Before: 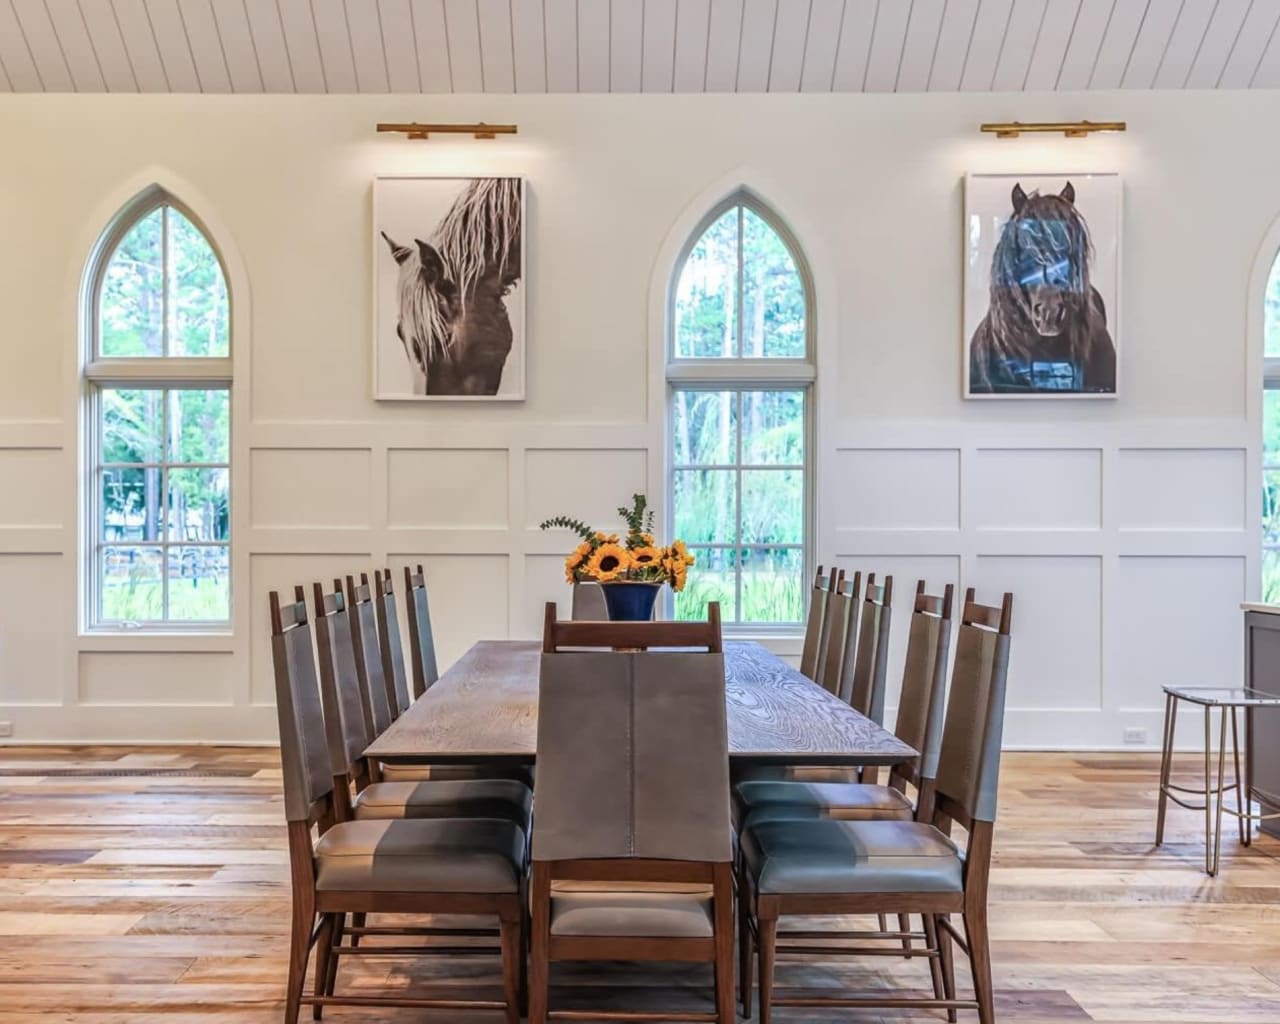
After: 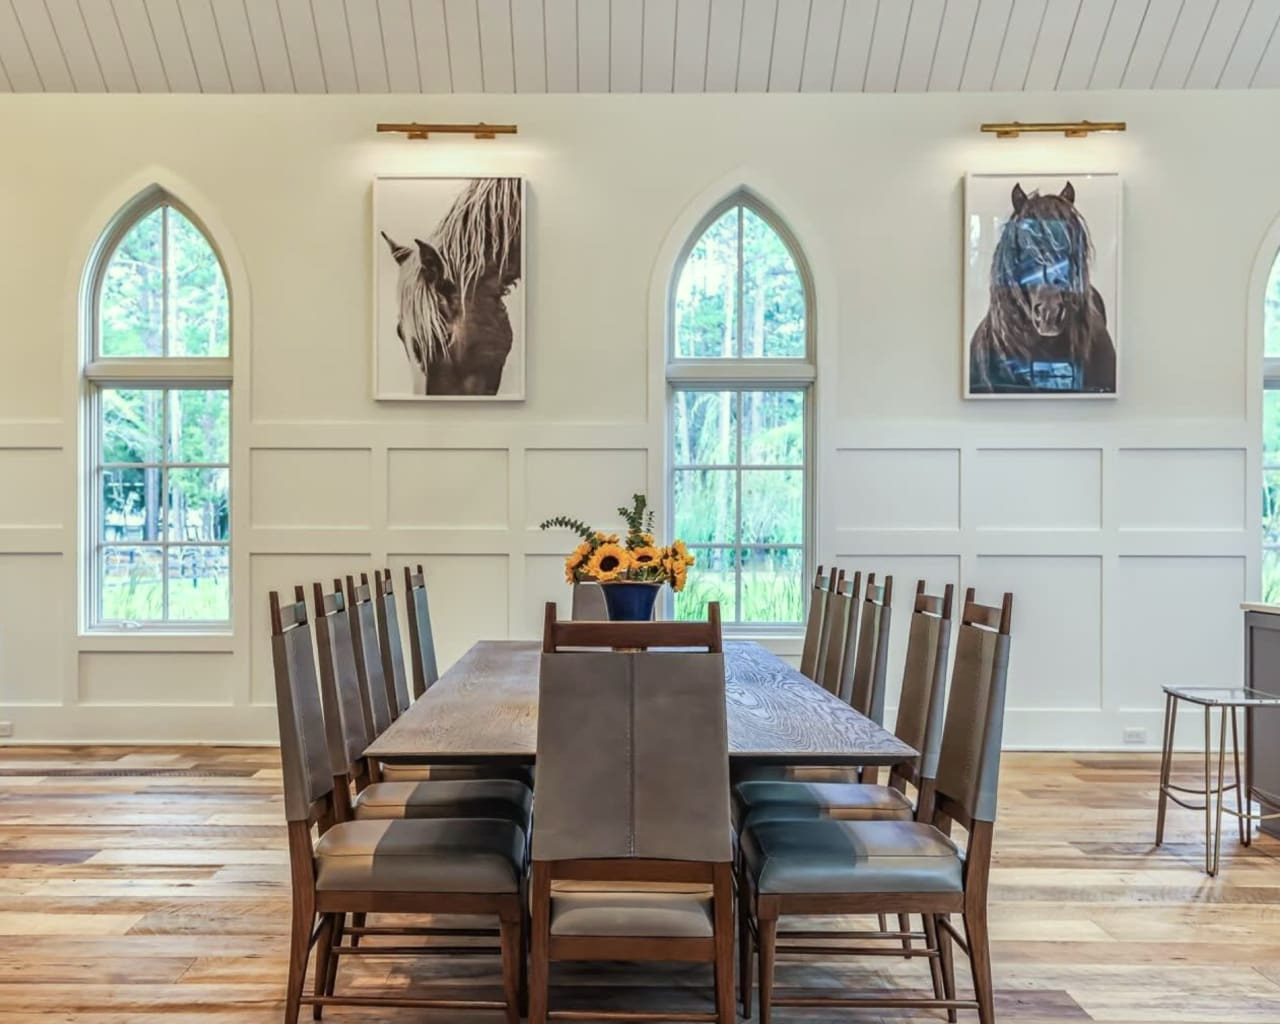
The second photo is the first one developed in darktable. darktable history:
color correction: highlights a* -4.8, highlights b* 5.05, saturation 0.938
